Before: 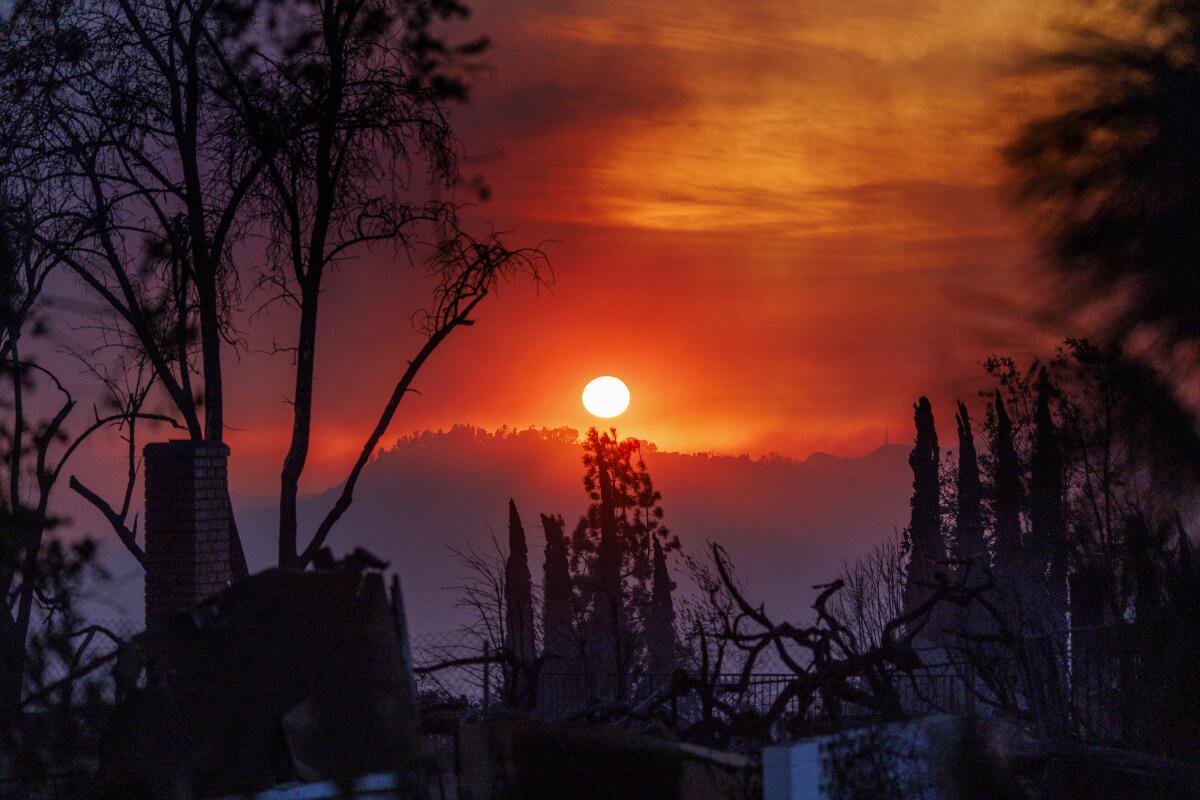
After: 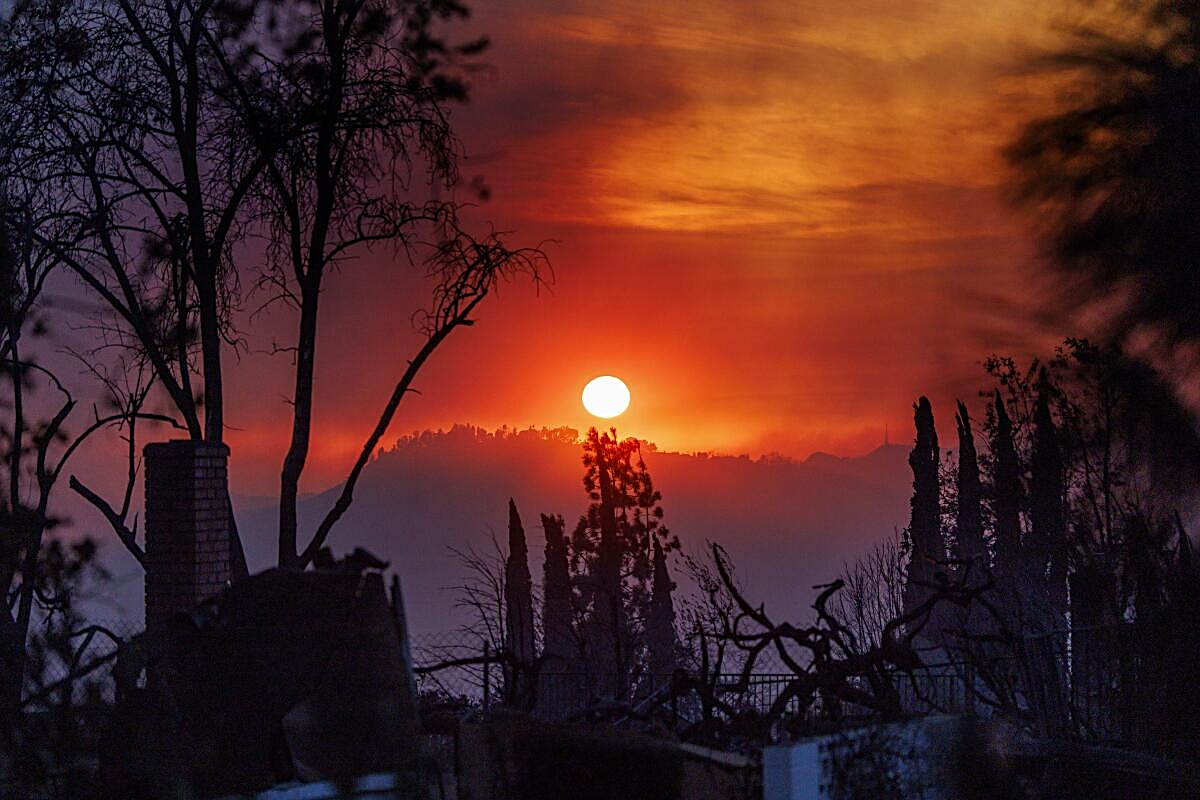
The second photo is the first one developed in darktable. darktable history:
white balance: emerald 1
sharpen: amount 0.75
